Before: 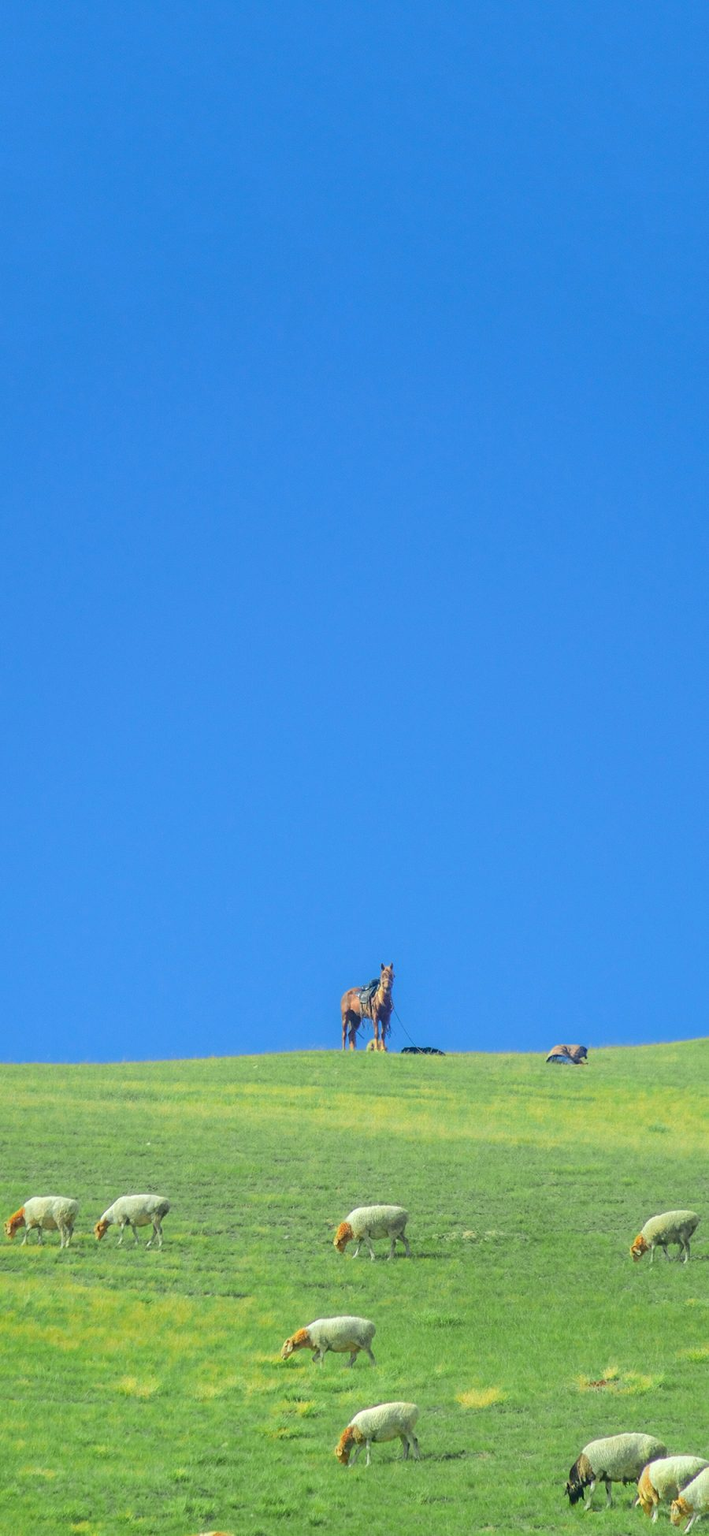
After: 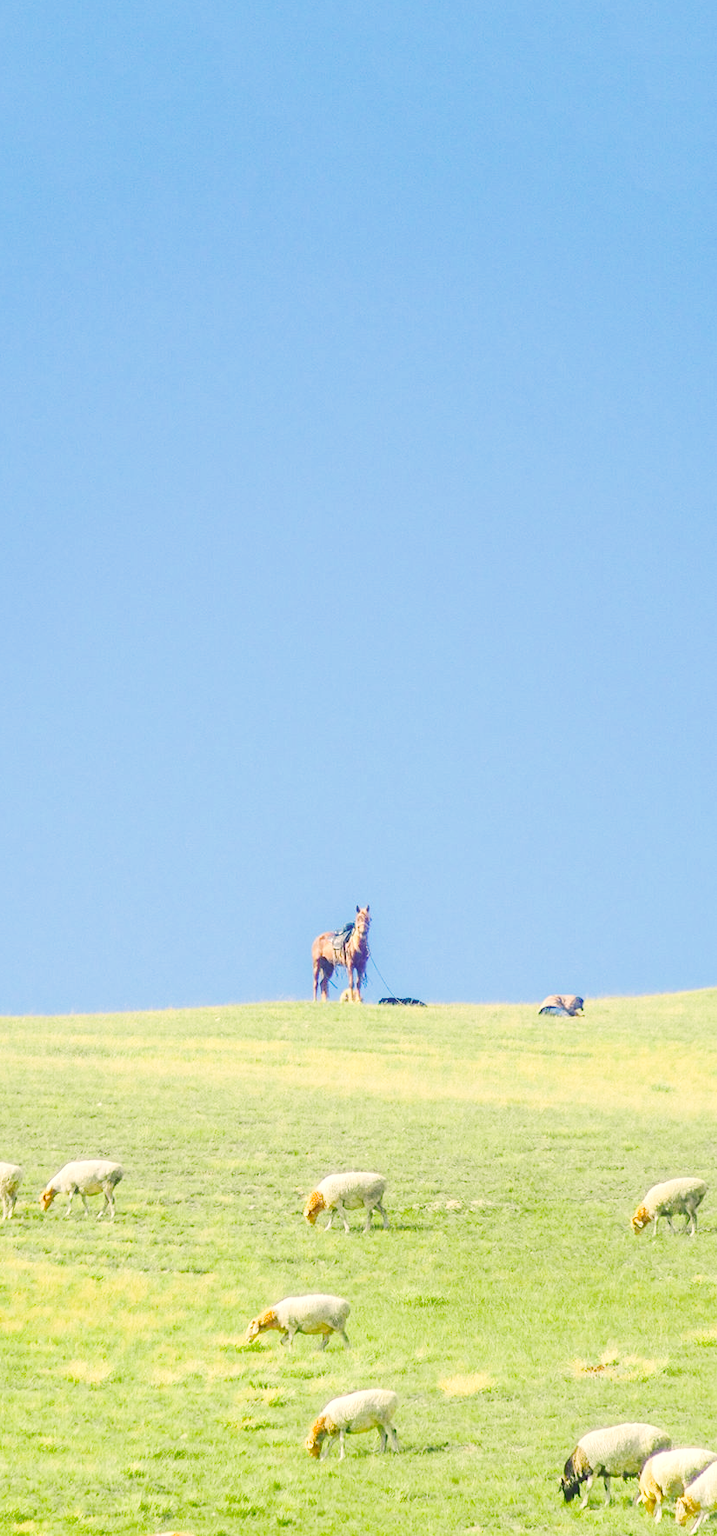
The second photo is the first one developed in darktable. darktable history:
base curve: curves: ch0 [(0, 0.007) (0.028, 0.063) (0.121, 0.311) (0.46, 0.743) (0.859, 0.957) (1, 1)], preserve colors none
color correction: highlights a* 6.69, highlights b* 7.49, shadows a* 6.61, shadows b* 6.84, saturation 0.923
crop and rotate: left 8.292%, top 9.332%
color balance rgb: highlights gain › chroma 1.06%, highlights gain › hue 68.96°, perceptual saturation grading › global saturation 0.65%, perceptual saturation grading › highlights -17.582%, perceptual saturation grading › mid-tones 33.606%, perceptual saturation grading › shadows 50.496%, perceptual brilliance grading › highlights 11.419%
